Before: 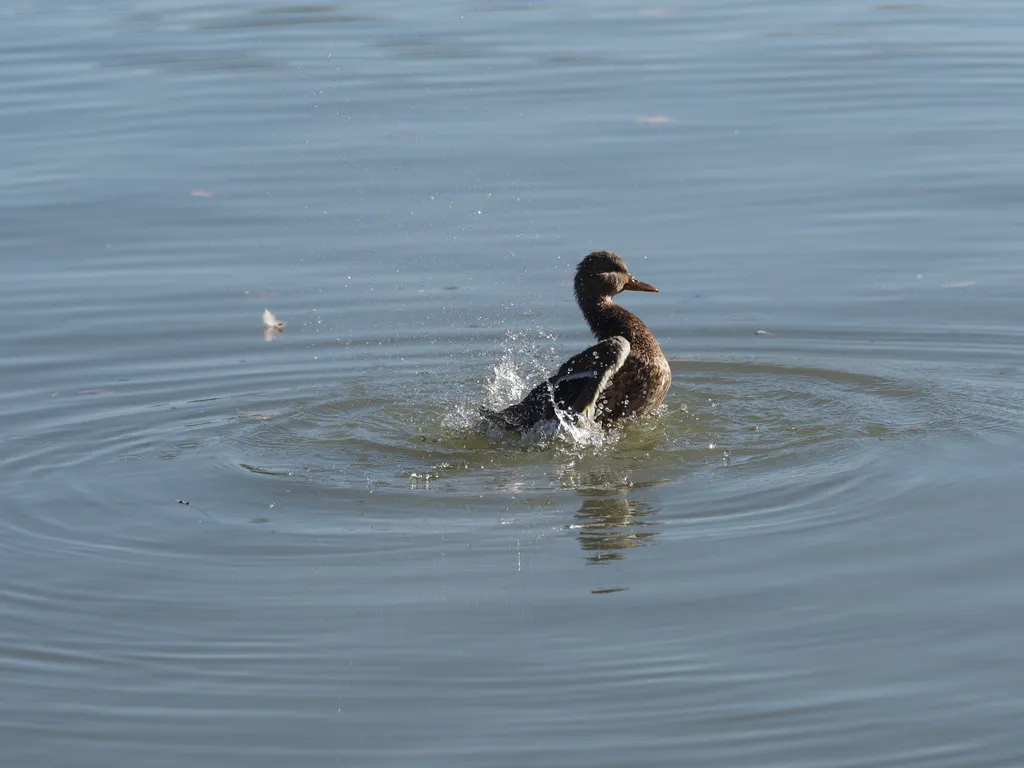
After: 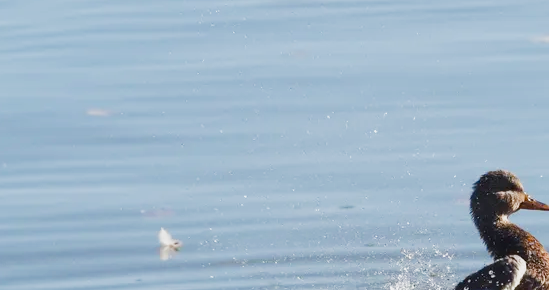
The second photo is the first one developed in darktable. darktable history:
crop: left 10.248%, top 10.631%, right 36.059%, bottom 51.51%
color balance rgb: power › chroma 0.491%, power › hue 259.98°, perceptual saturation grading › global saturation 20%, perceptual saturation grading › highlights -49.751%, perceptual saturation grading › shadows 23.974%, perceptual brilliance grading › mid-tones 9.373%, perceptual brilliance grading › shadows 14.709%
base curve: curves: ch0 [(0, 0) (0.088, 0.125) (0.176, 0.251) (0.354, 0.501) (0.613, 0.749) (1, 0.877)], preserve colors none
